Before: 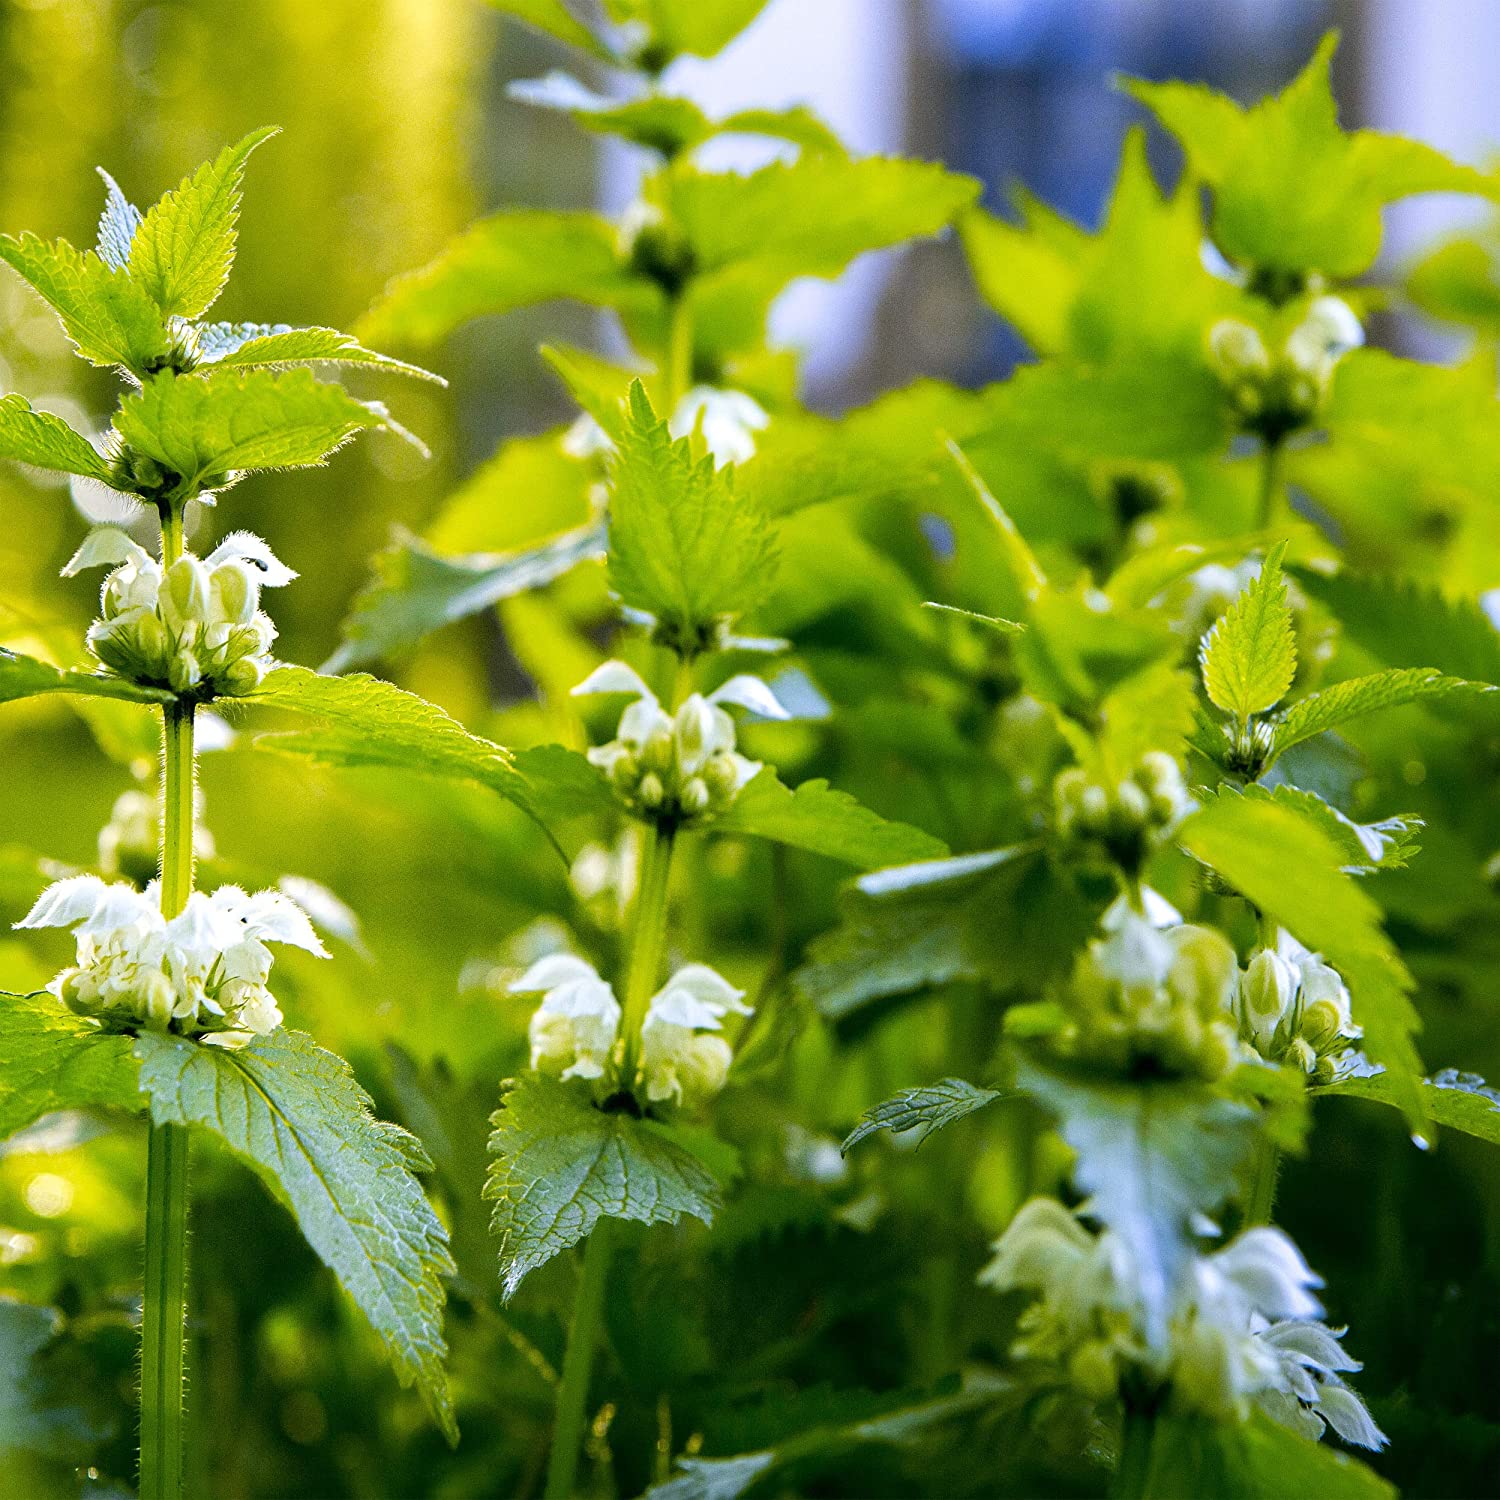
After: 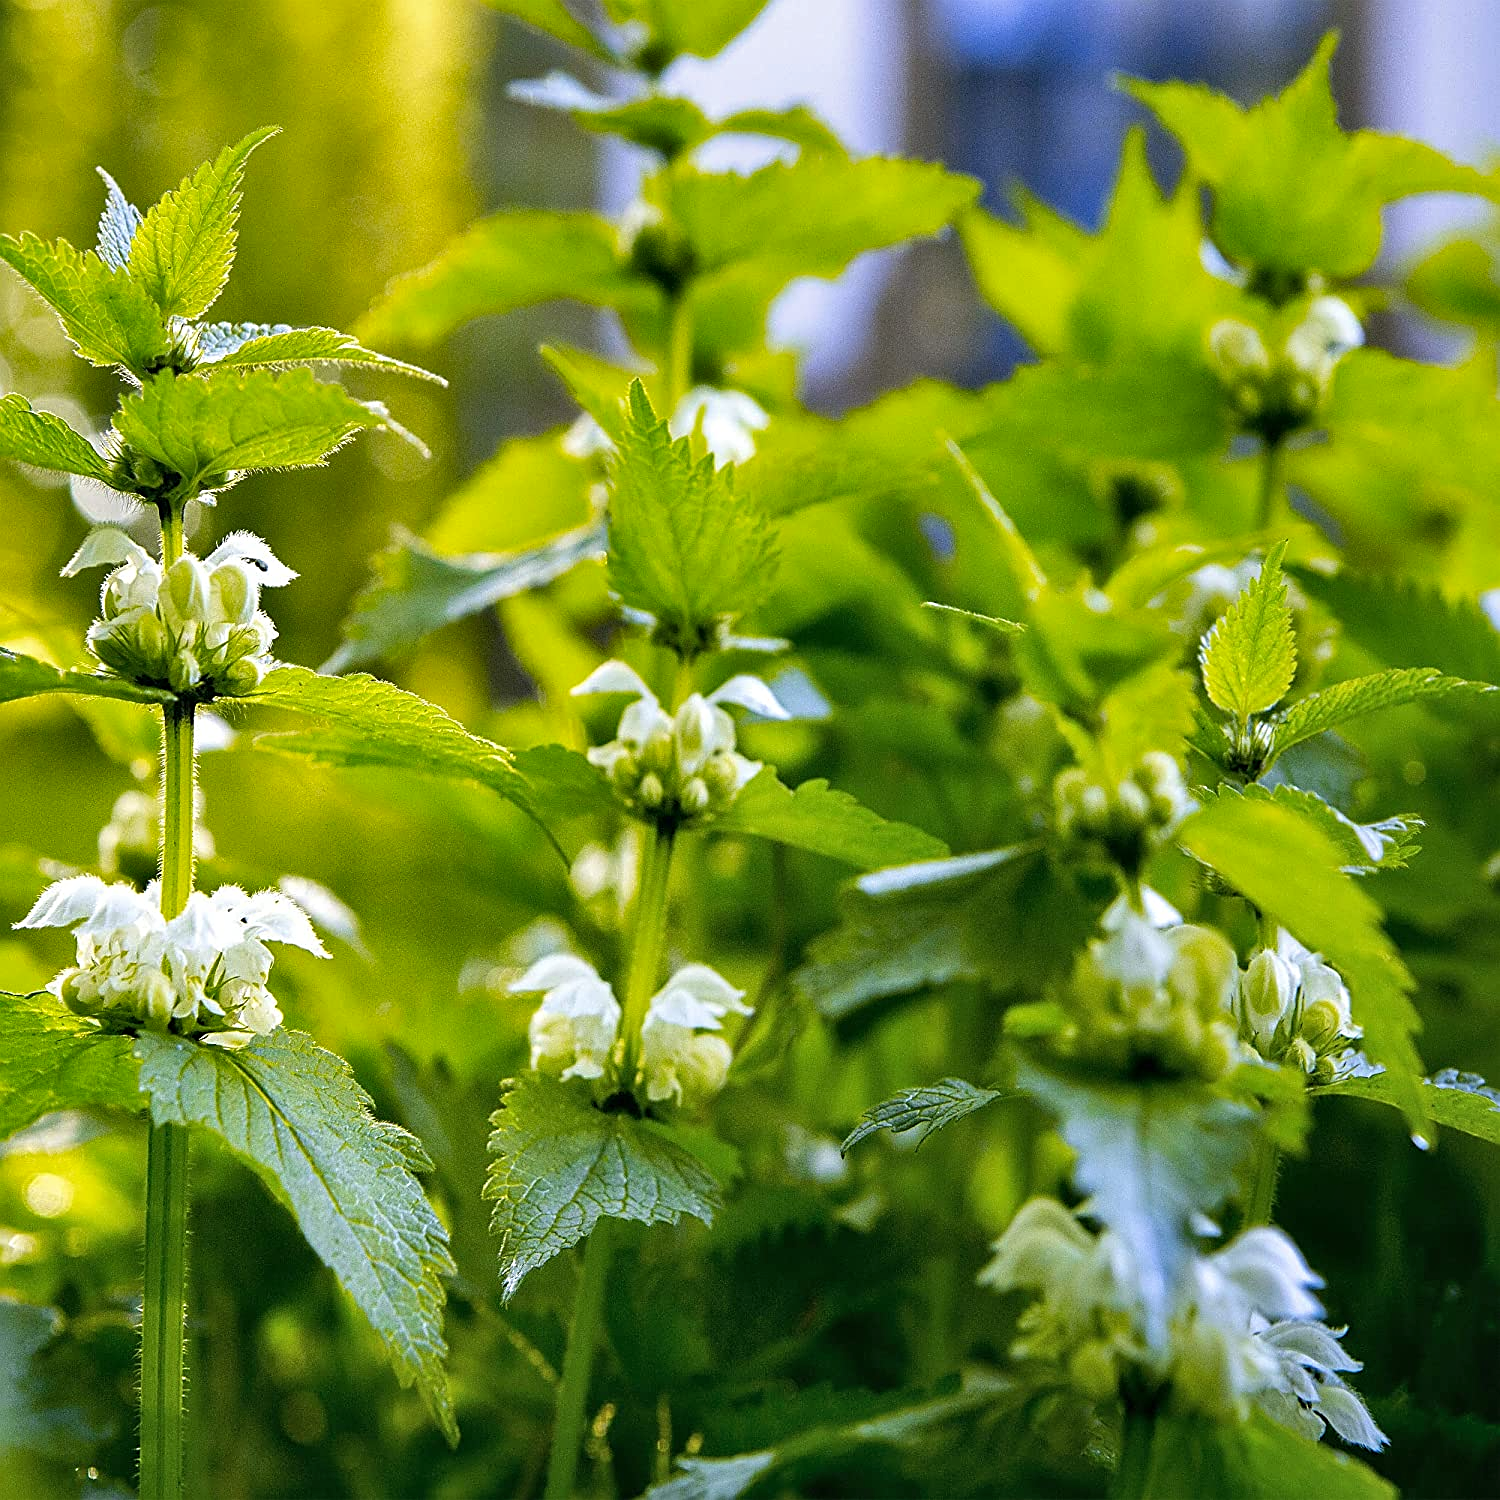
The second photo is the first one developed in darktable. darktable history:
shadows and highlights: shadows 39.91, highlights -55.12, low approximation 0.01, soften with gaussian
sharpen: on, module defaults
